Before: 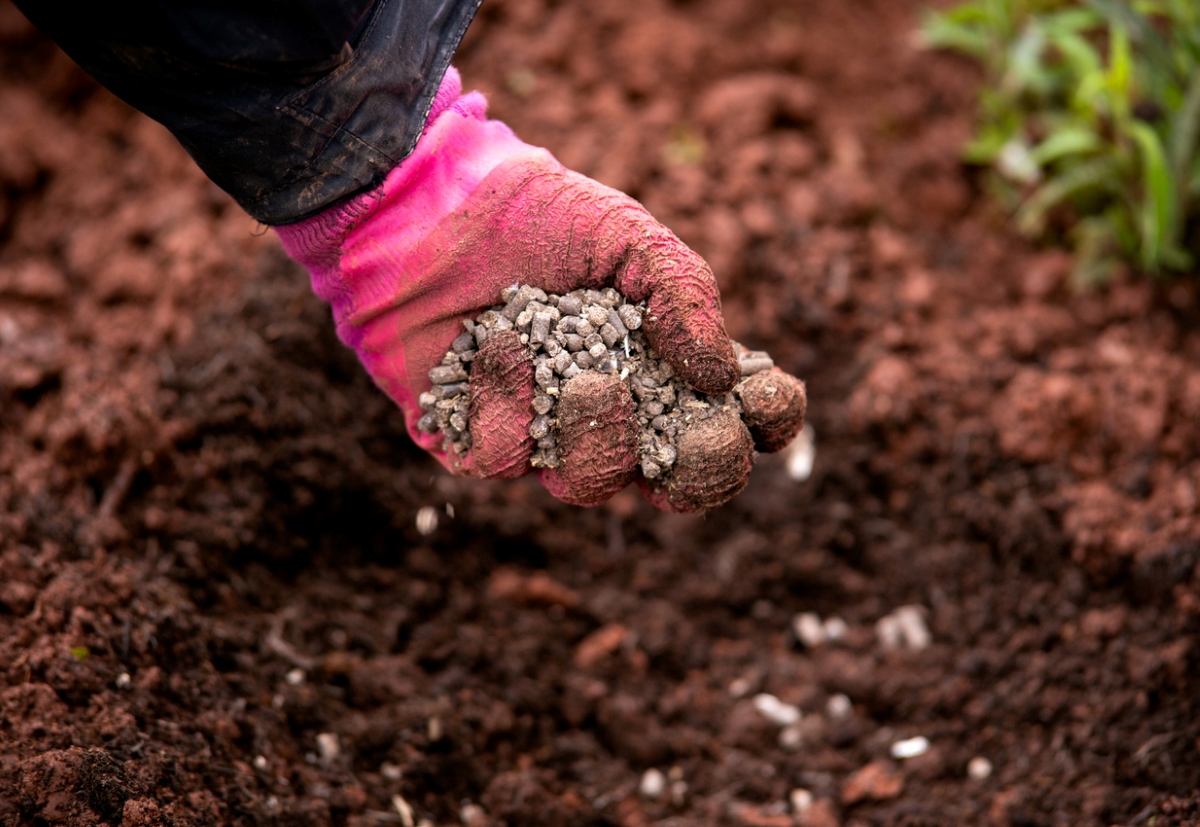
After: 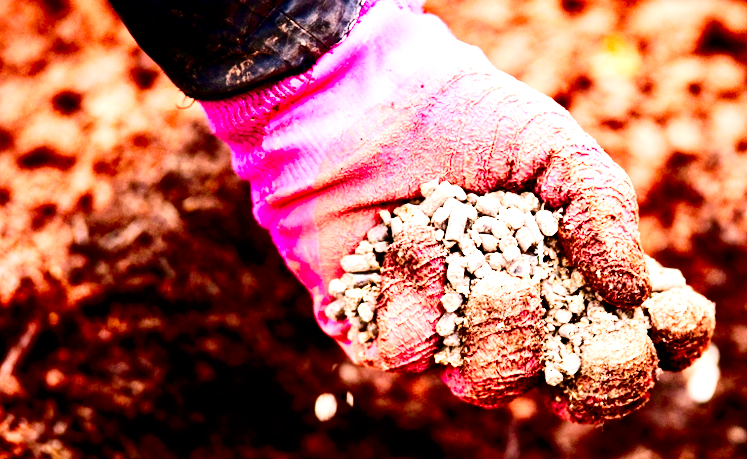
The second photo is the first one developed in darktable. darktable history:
local contrast: mode bilateral grid, contrast 21, coarseness 50, detail 128%, midtone range 0.2
contrast brightness saturation: contrast 0.327, brightness -0.083, saturation 0.167
exposure: exposure 0.776 EV, compensate highlight preservation false
base curve: curves: ch0 [(0, 0) (0.007, 0.004) (0.027, 0.03) (0.046, 0.07) (0.207, 0.54) (0.442, 0.872) (0.673, 0.972) (1, 1)], preserve colors none
color balance rgb: power › hue 171.88°, perceptual saturation grading › global saturation 20%, perceptual saturation grading › highlights -25.131%, perceptual saturation grading › shadows 24.325%
crop and rotate: angle -5.21°, left 2.26%, top 6.956%, right 27.531%, bottom 30.364%
